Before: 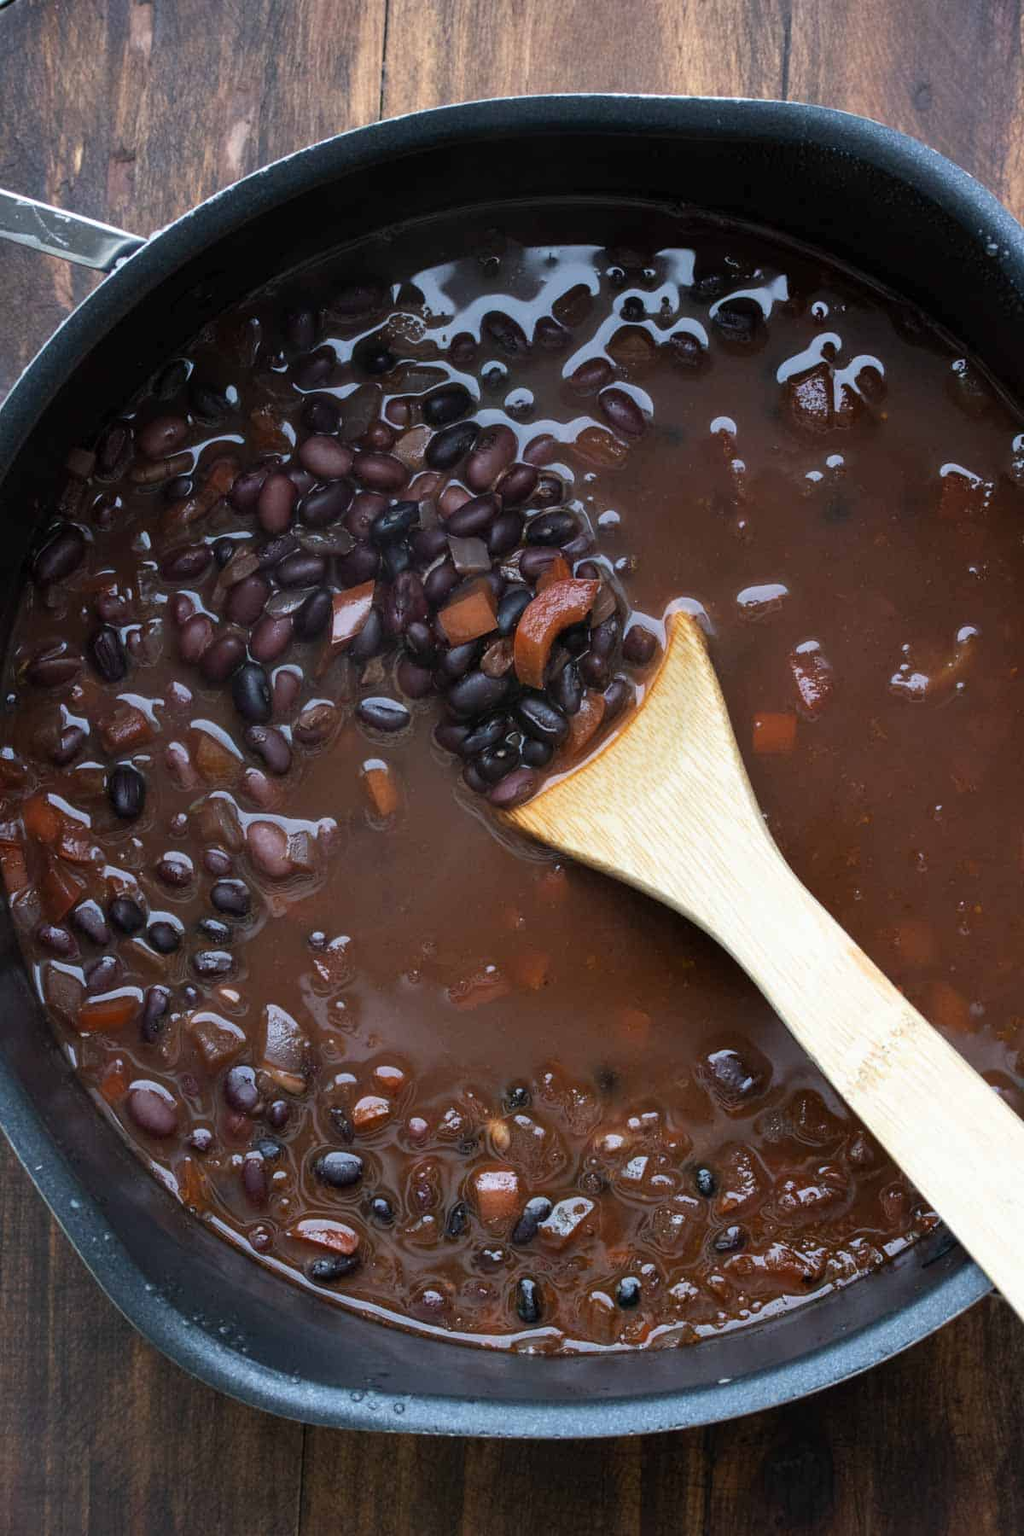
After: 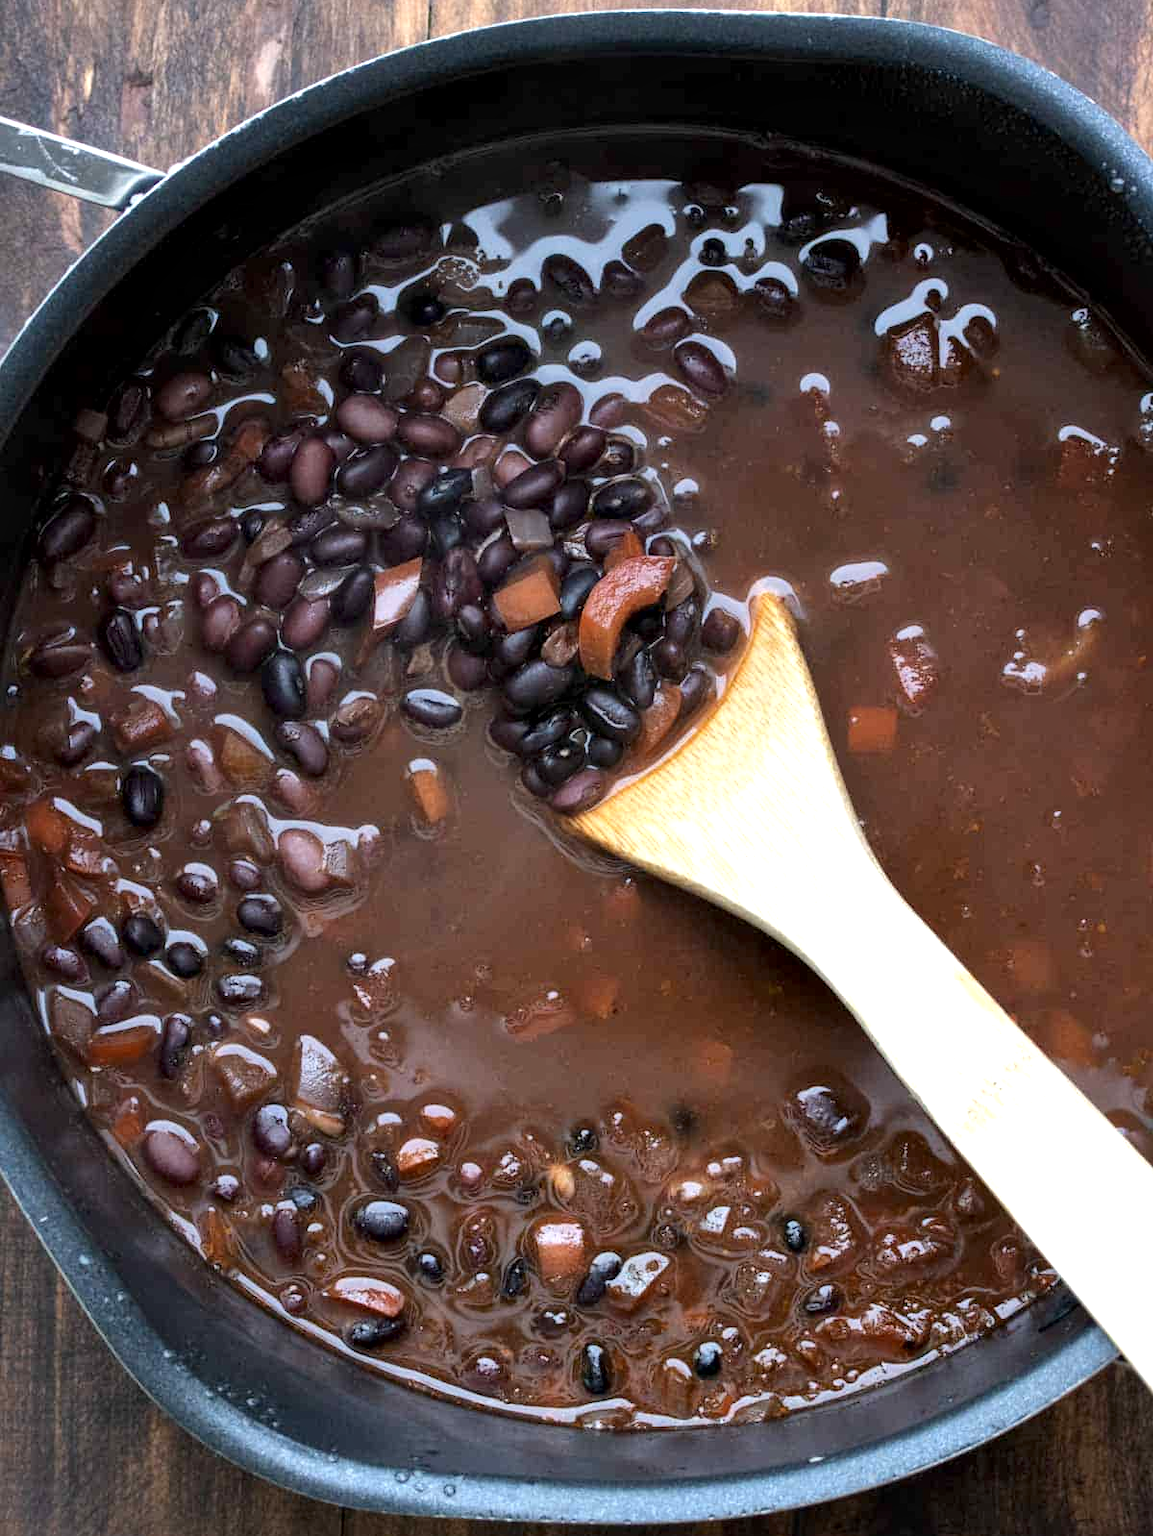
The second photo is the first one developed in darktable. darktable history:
local contrast: mode bilateral grid, contrast 20, coarseness 50, detail 148%, midtone range 0.2
exposure: black level correction 0.001, exposure 0.5 EV, compensate exposure bias true, compensate highlight preservation false
crop and rotate: top 5.609%, bottom 5.609%
